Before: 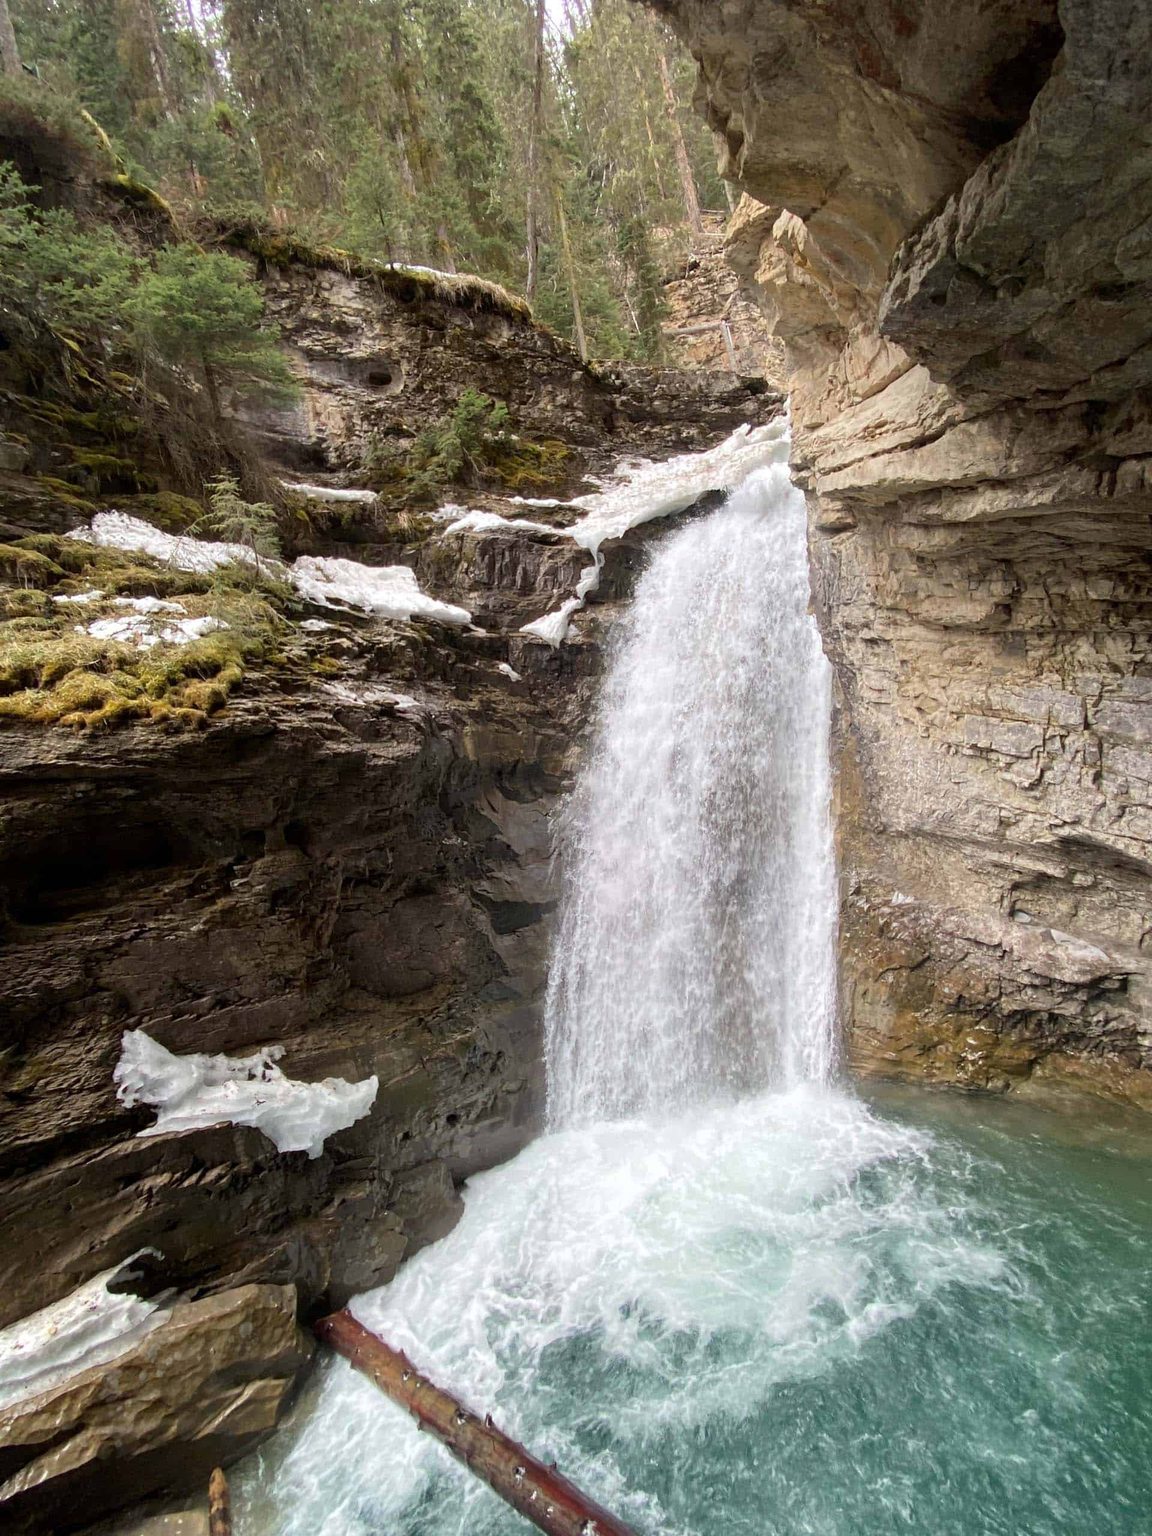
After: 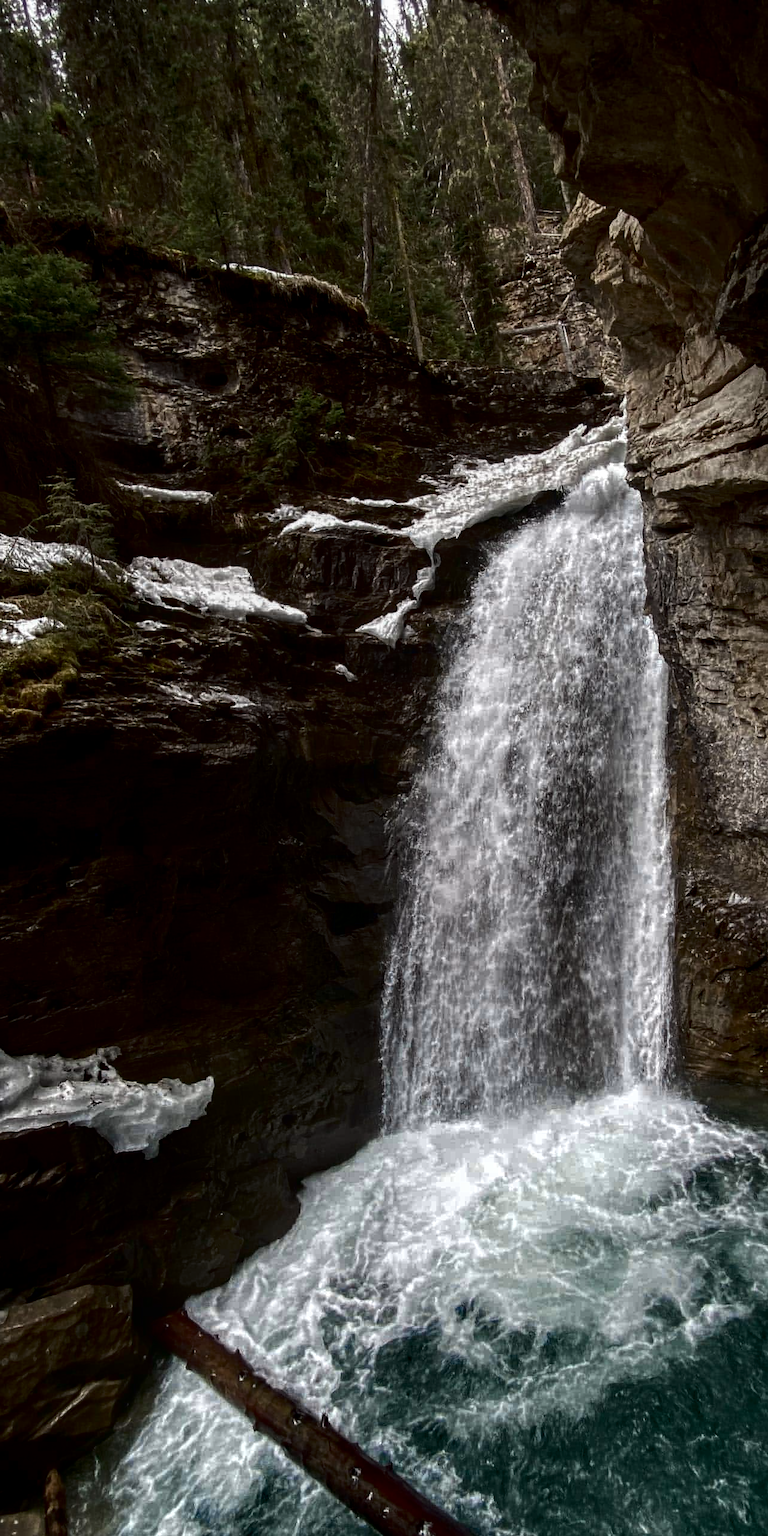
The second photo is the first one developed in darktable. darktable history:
crop and rotate: left 14.292%, right 19.041%
local contrast: on, module defaults
contrast brightness saturation: brightness -1, saturation 1
color zones: curves: ch1 [(0.238, 0.163) (0.476, 0.2) (0.733, 0.322) (0.848, 0.134)]
